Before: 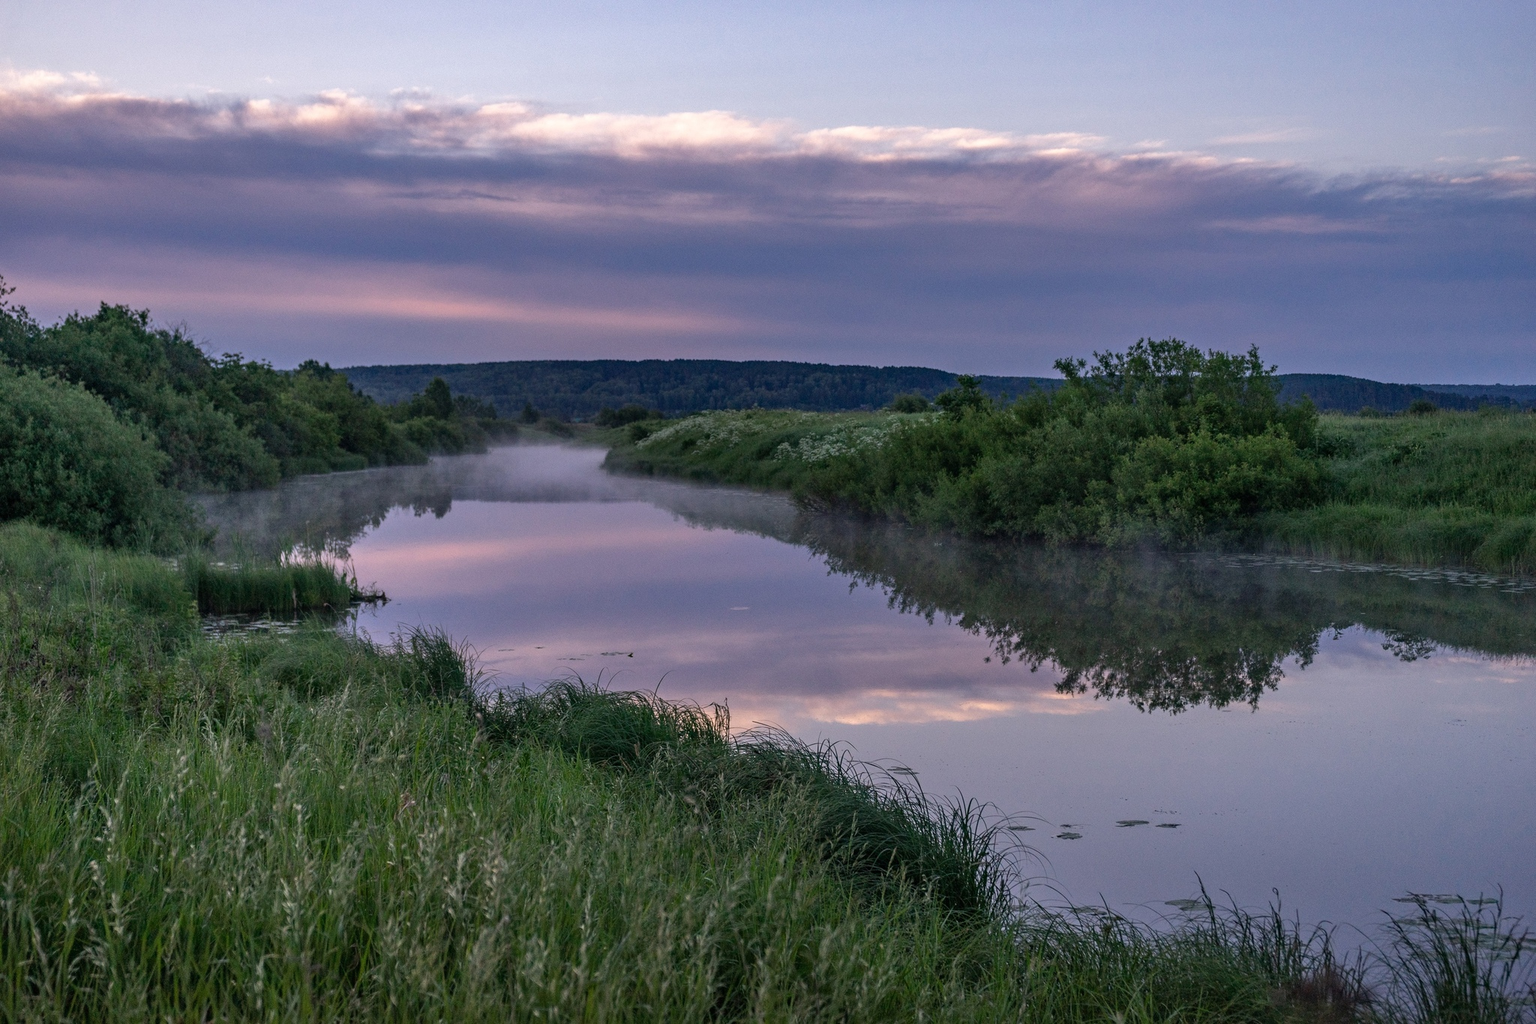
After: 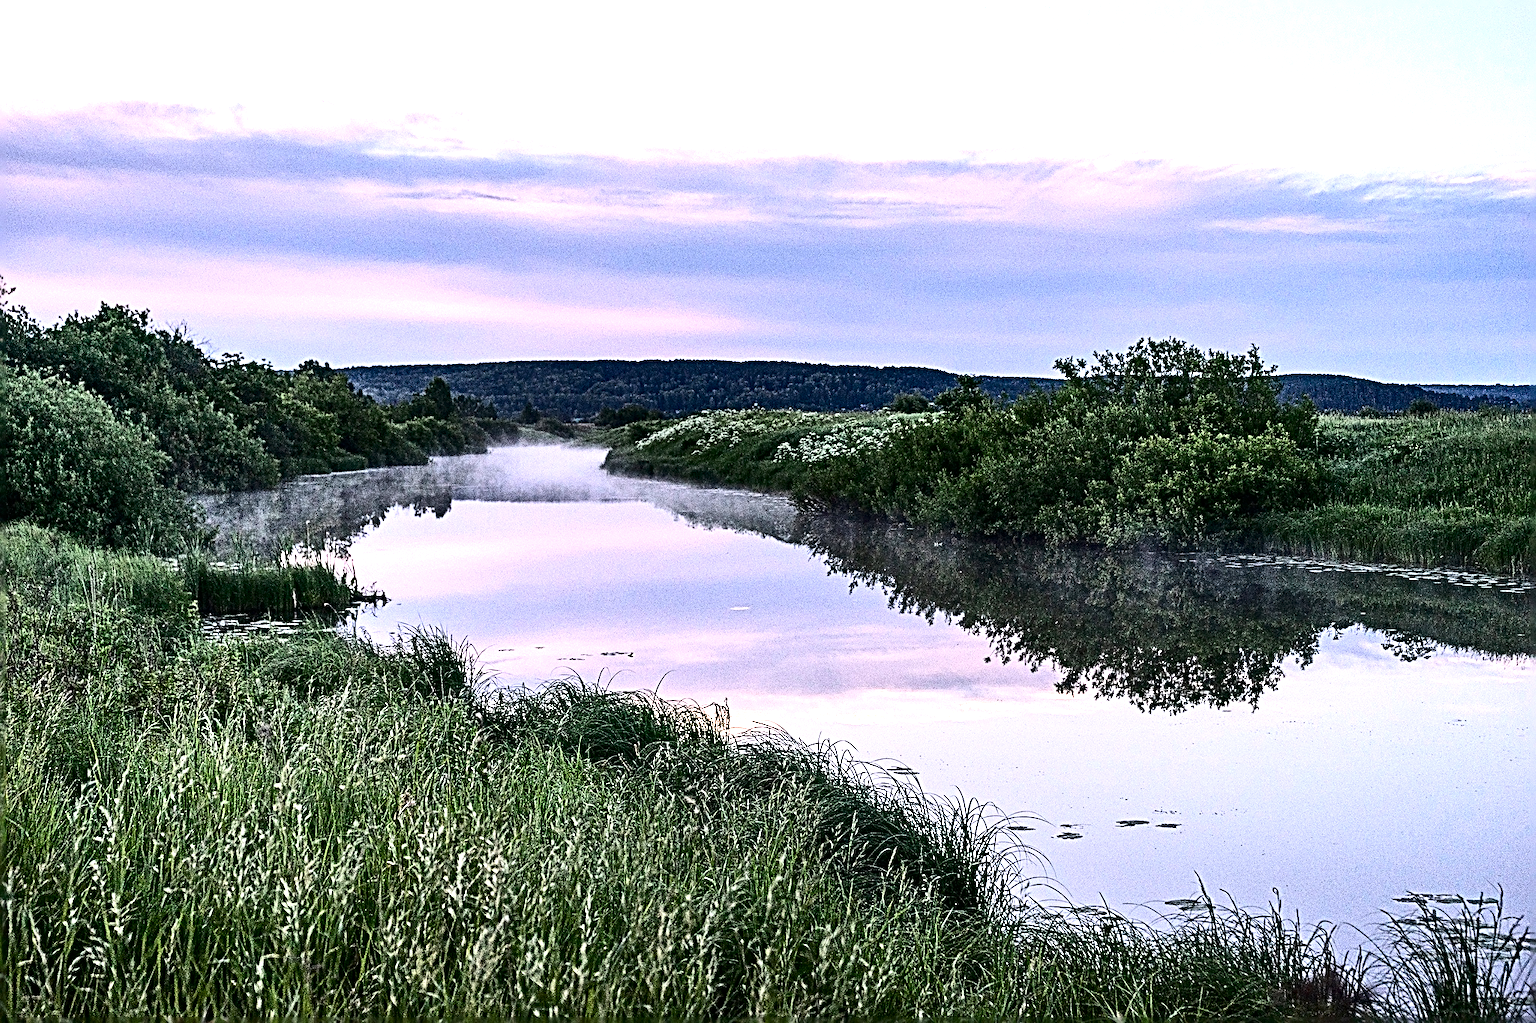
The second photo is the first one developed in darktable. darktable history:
sharpen: radius 3.158, amount 1.731
contrast brightness saturation: contrast 0.28
exposure: black level correction 0, exposure 0.953 EV, compensate exposure bias true, compensate highlight preservation false
shadows and highlights: shadows 12, white point adjustment 1.2, highlights -0.36, soften with gaussian
tone equalizer: -8 EV -0.75 EV, -7 EV -0.7 EV, -6 EV -0.6 EV, -5 EV -0.4 EV, -3 EV 0.4 EV, -2 EV 0.6 EV, -1 EV 0.7 EV, +0 EV 0.75 EV, edges refinement/feathering 500, mask exposure compensation -1.57 EV, preserve details no
